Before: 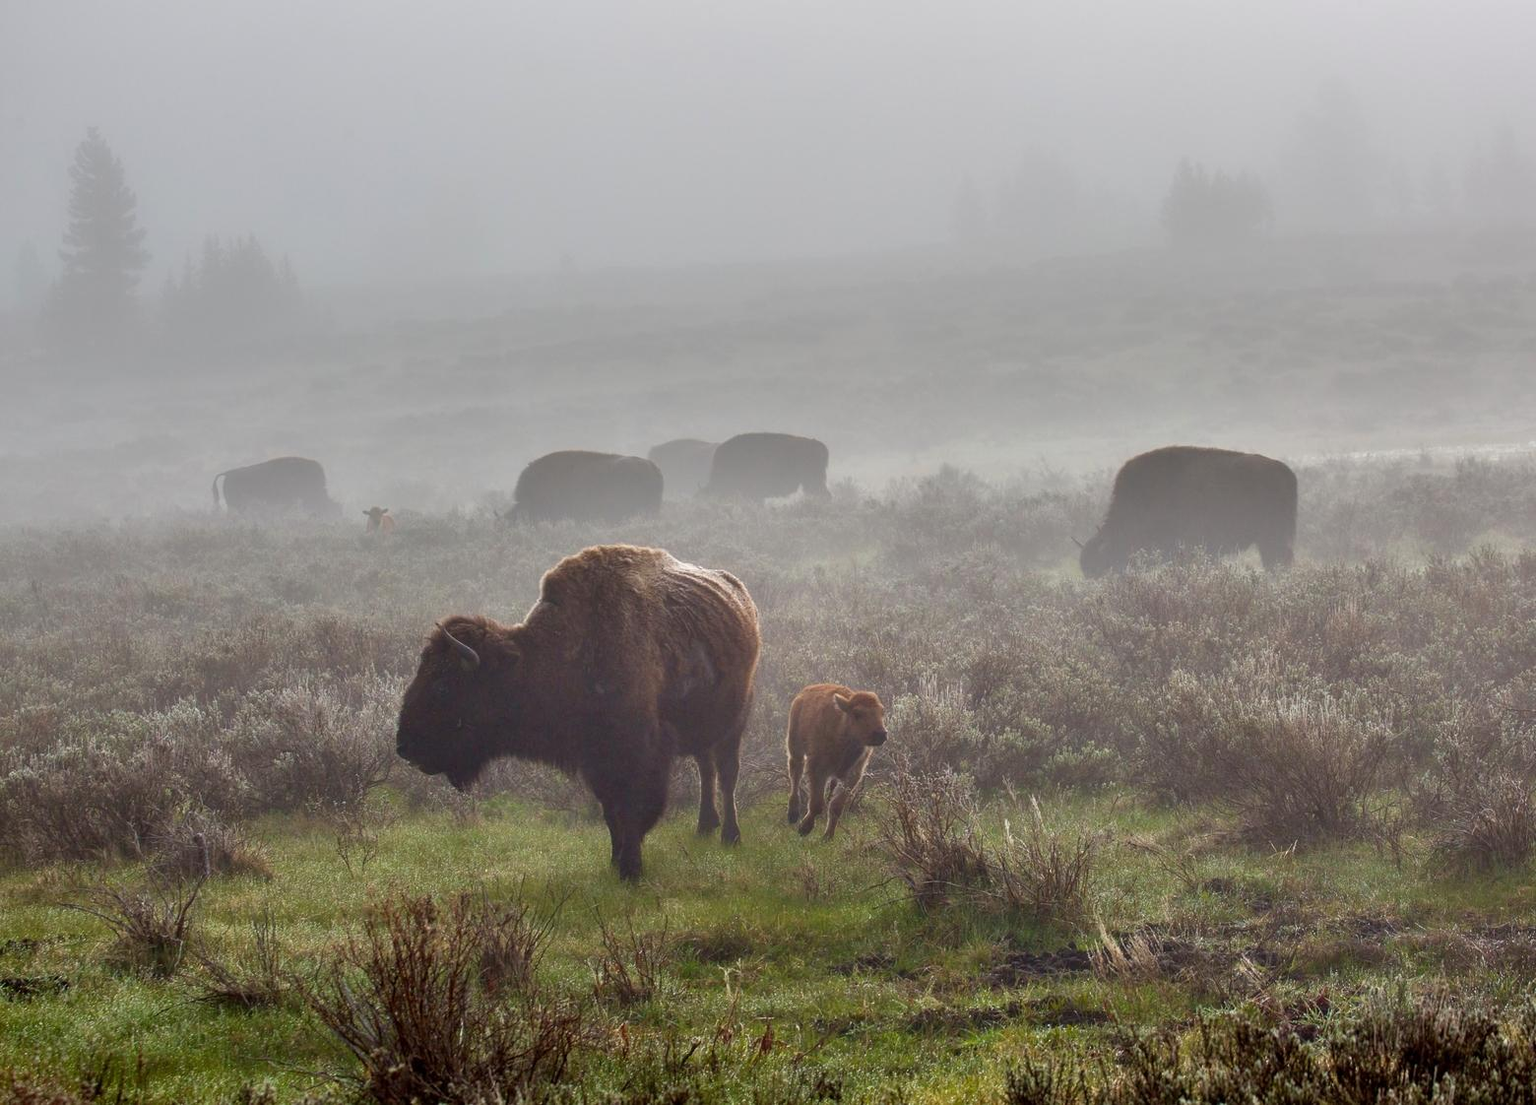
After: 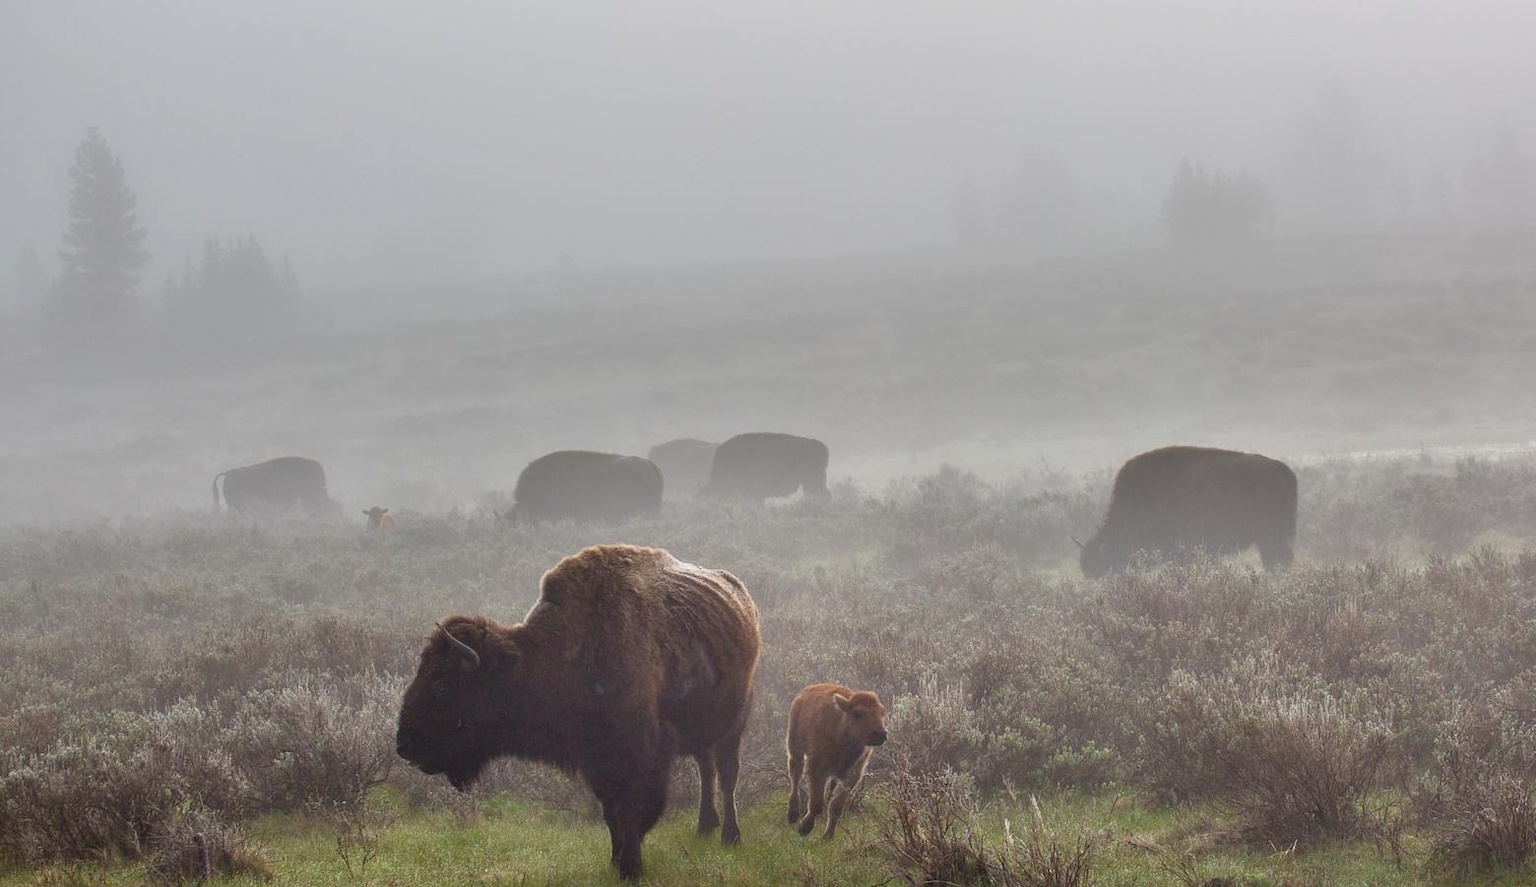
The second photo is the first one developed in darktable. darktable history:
filmic rgb: black relative exposure -9.5 EV, white relative exposure 3.02 EV, hardness 6.12
crop: bottom 19.644%
